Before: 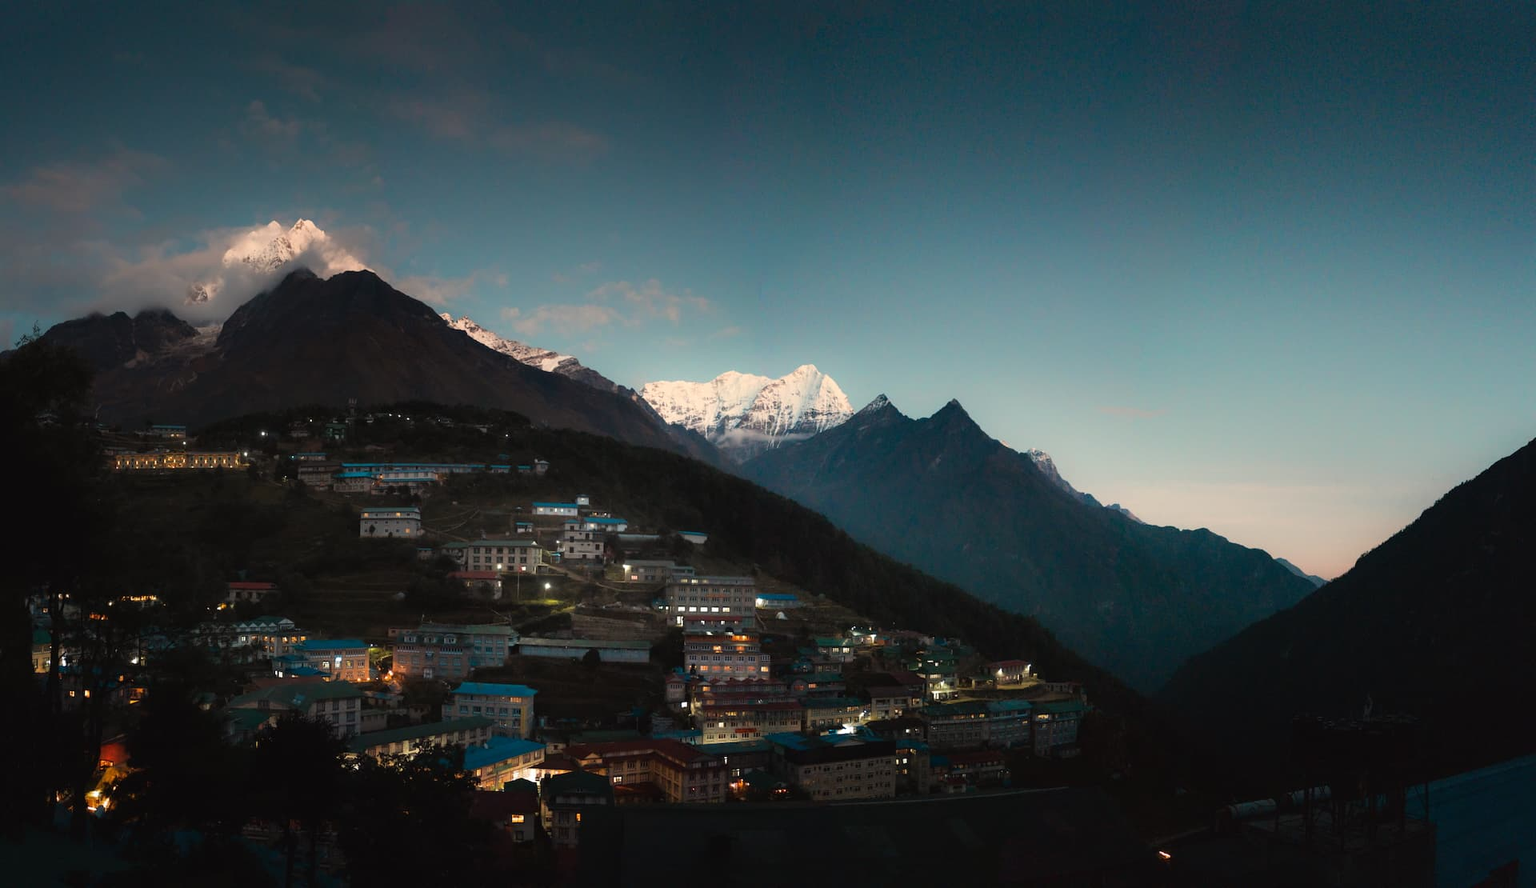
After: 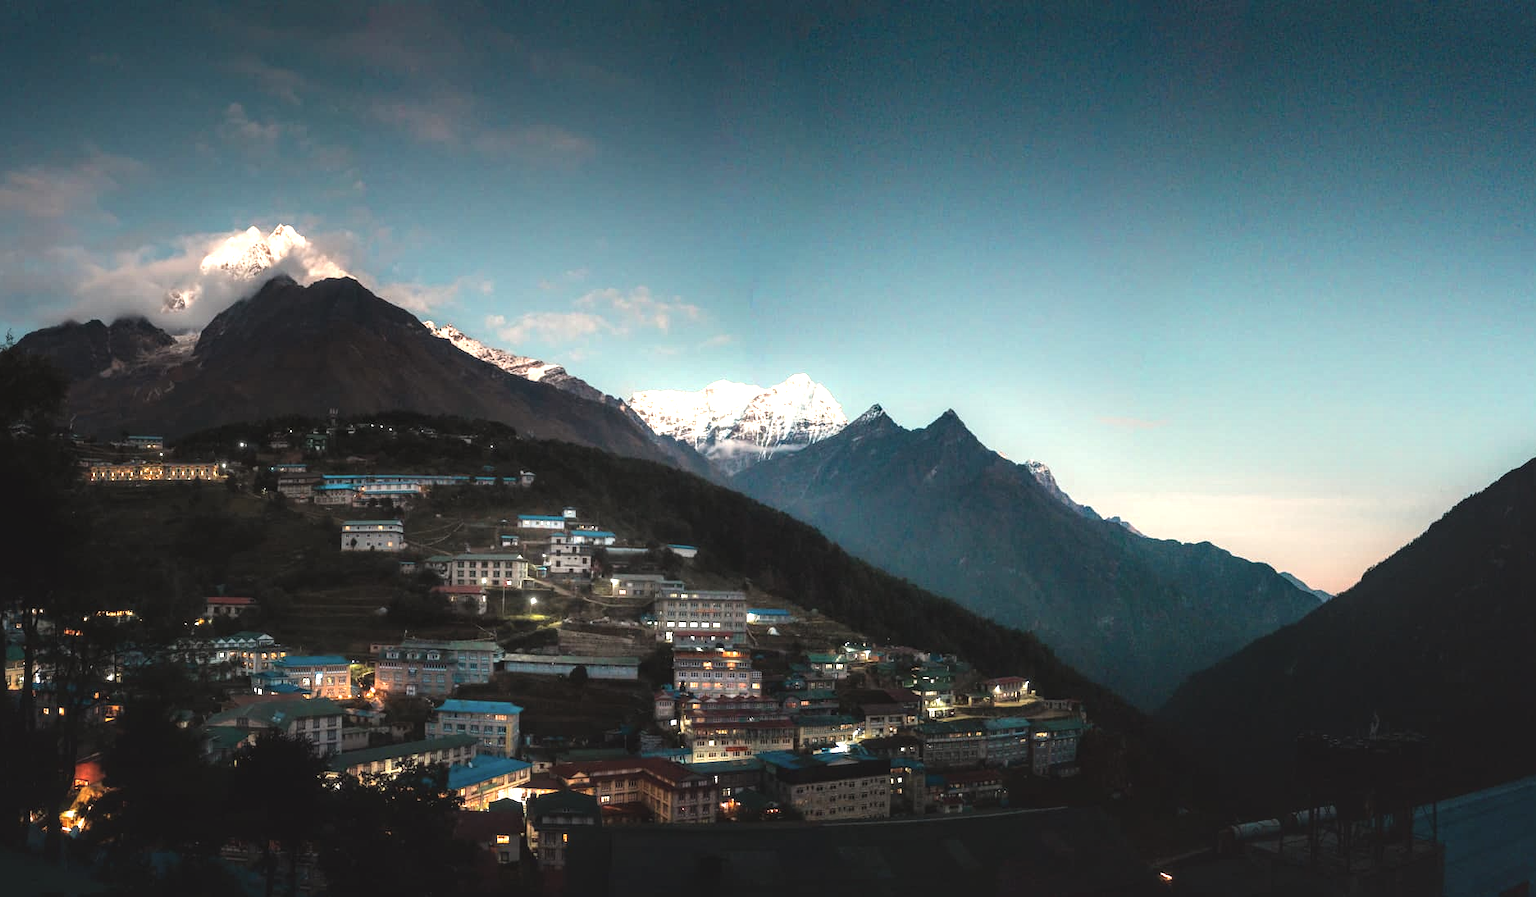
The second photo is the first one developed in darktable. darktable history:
crop and rotate: left 1.774%, right 0.633%, bottom 1.28%
exposure: black level correction -0.005, exposure 0.622 EV, compensate highlight preservation false
local contrast: detail 160%
